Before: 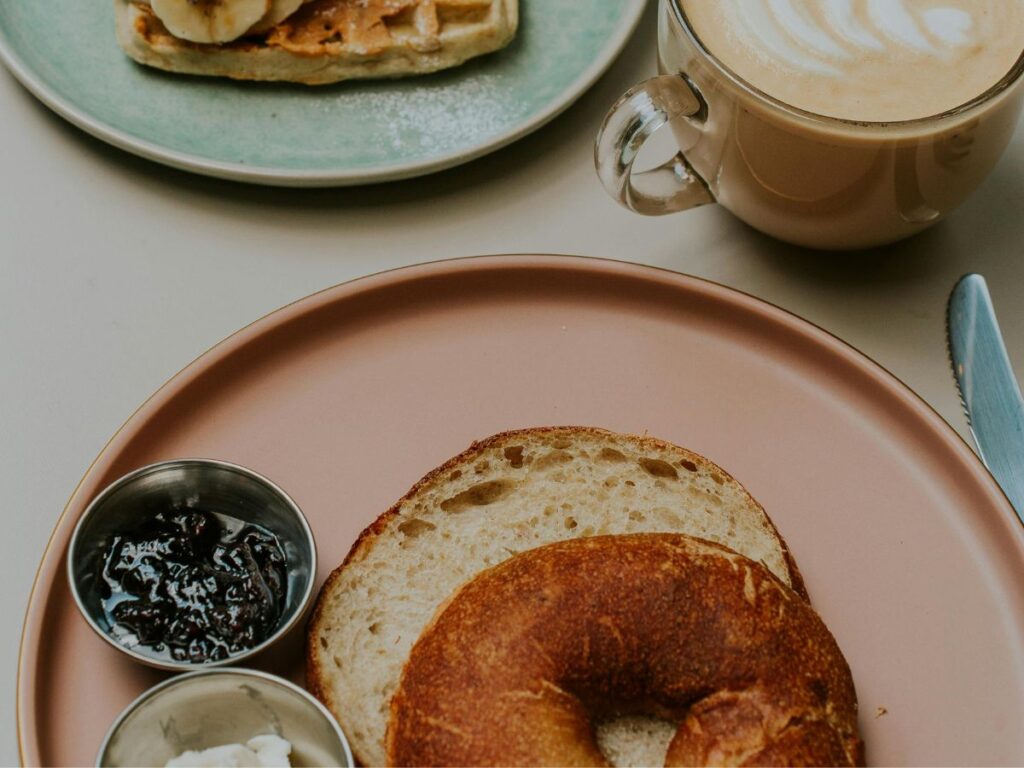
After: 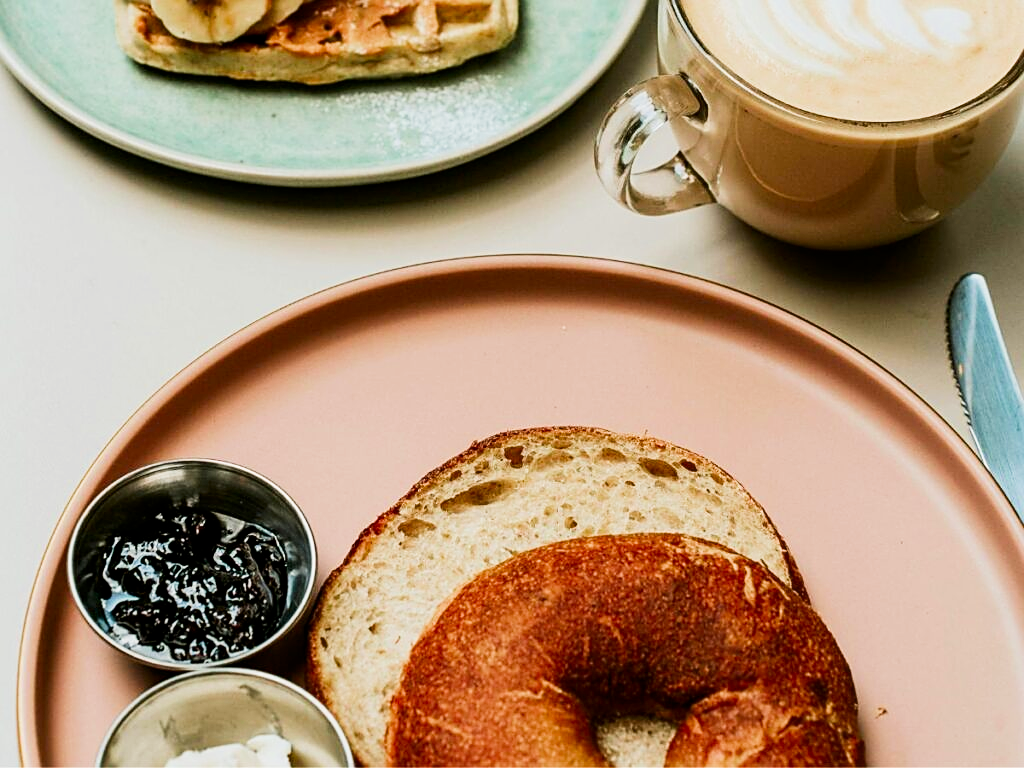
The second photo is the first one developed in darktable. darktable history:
contrast brightness saturation: contrast 0.13, brightness -0.05, saturation 0.16
sharpen: on, module defaults
filmic rgb: middle gray luminance 9.23%, black relative exposure -10.55 EV, white relative exposure 3.45 EV, threshold 6 EV, target black luminance 0%, hardness 5.98, latitude 59.69%, contrast 1.087, highlights saturation mix 5%, shadows ↔ highlights balance 29.23%, add noise in highlights 0, color science v3 (2019), use custom middle-gray values true, iterations of high-quality reconstruction 0, contrast in highlights soft, enable highlight reconstruction true
